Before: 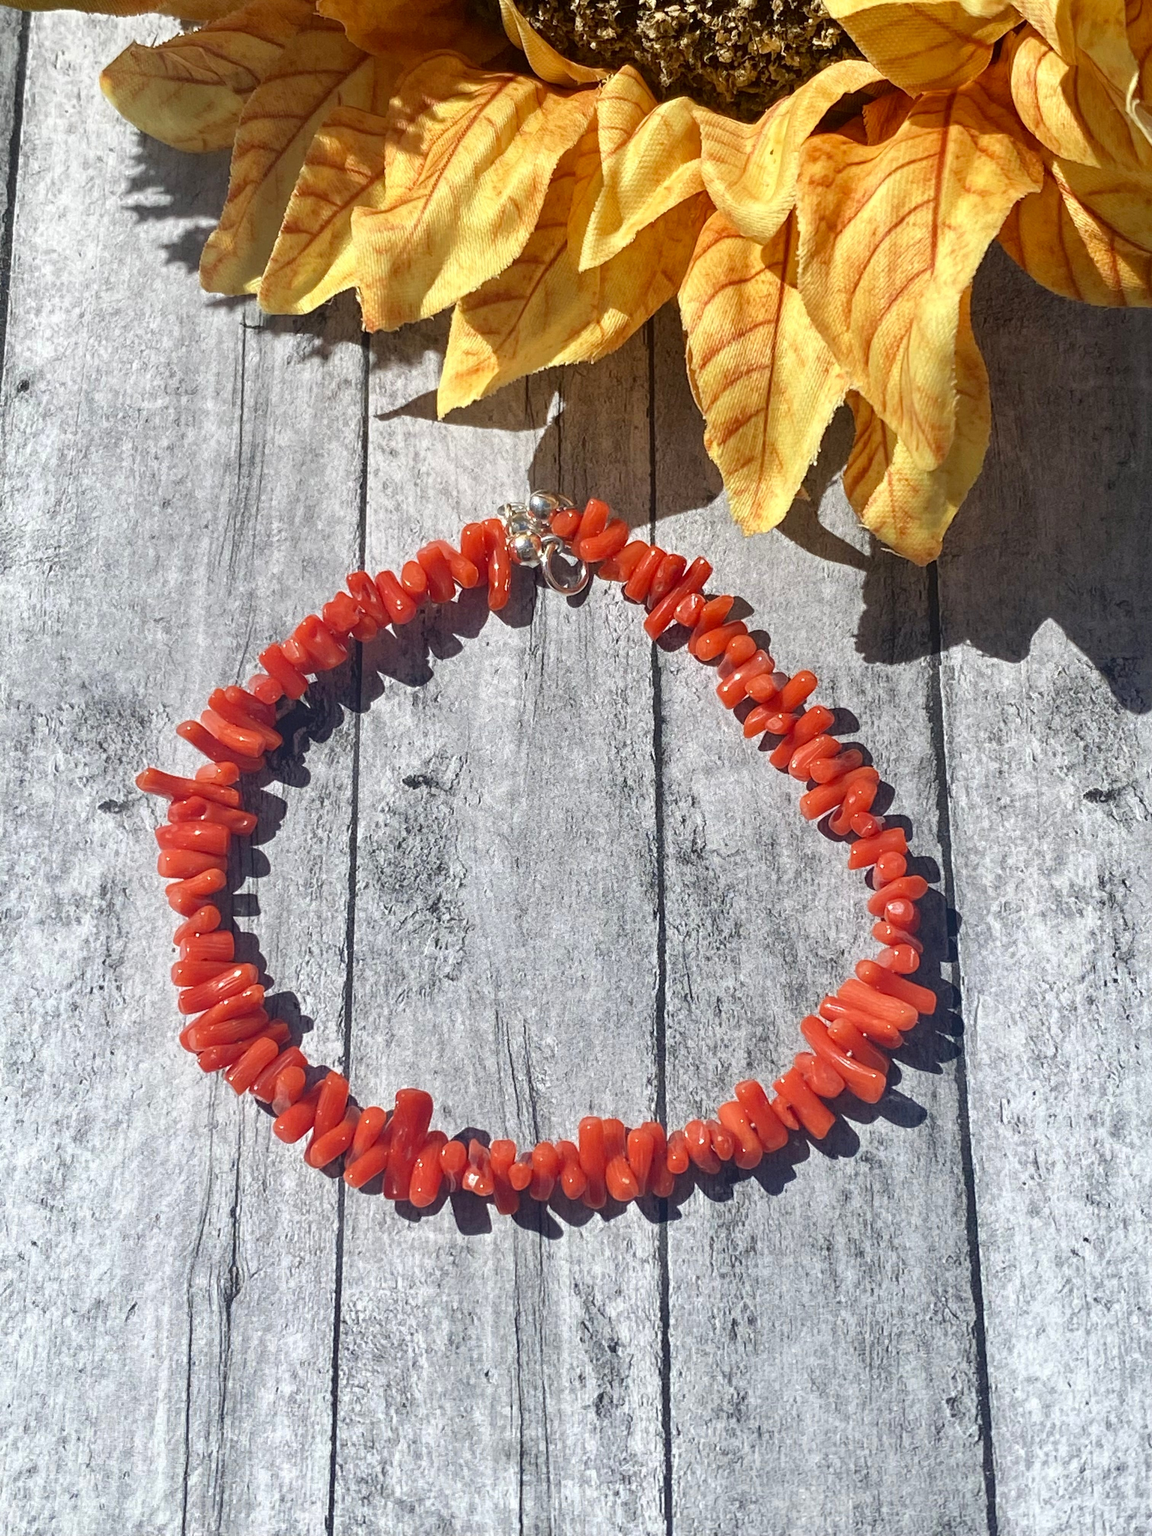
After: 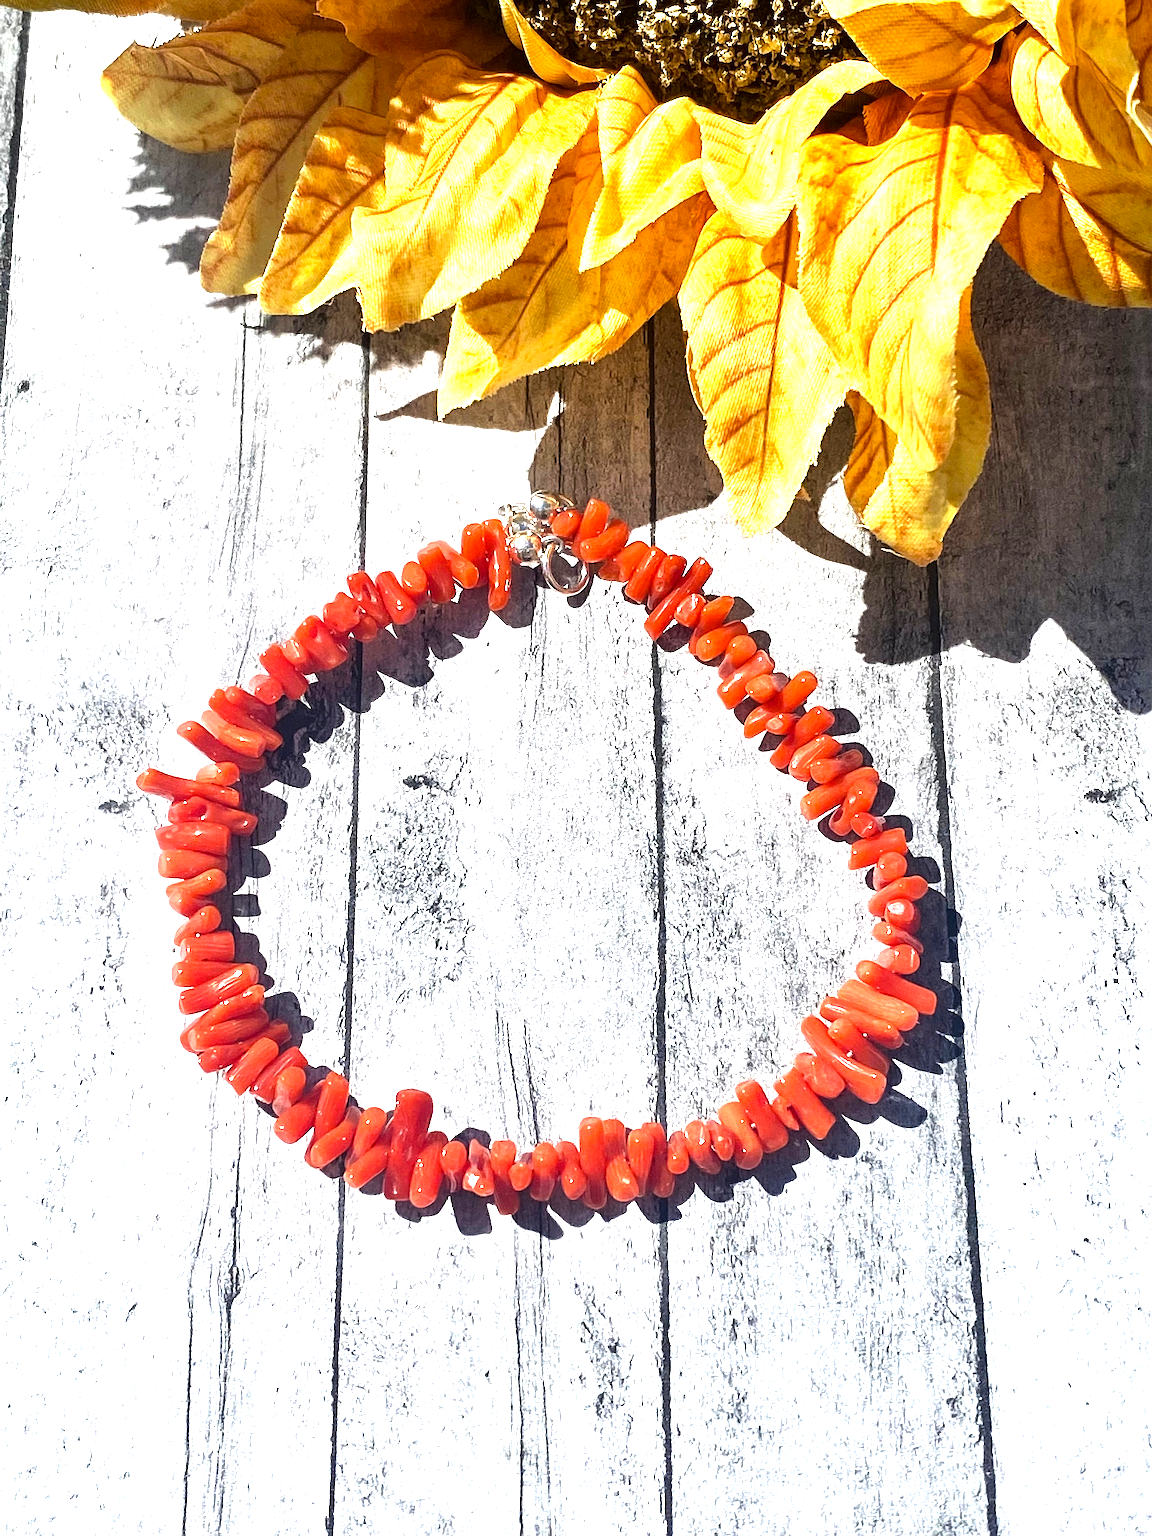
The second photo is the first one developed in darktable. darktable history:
exposure: black level correction 0.001, exposure 1.129 EV, compensate exposure bias true, compensate highlight preservation false
sharpen: on, module defaults
color balance rgb: shadows lift › luminance -10%, power › luminance -9%, linear chroma grading › global chroma 10%, global vibrance 10%, contrast 15%, saturation formula JzAzBz (2021)
